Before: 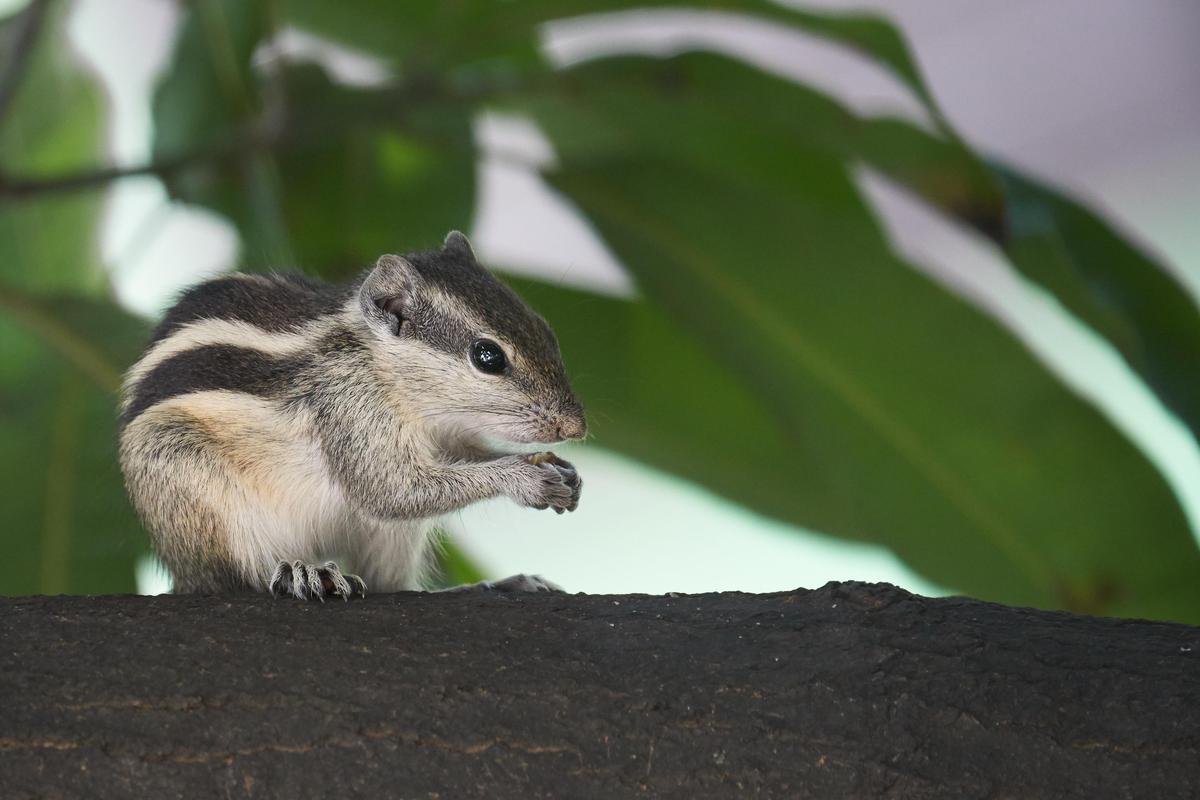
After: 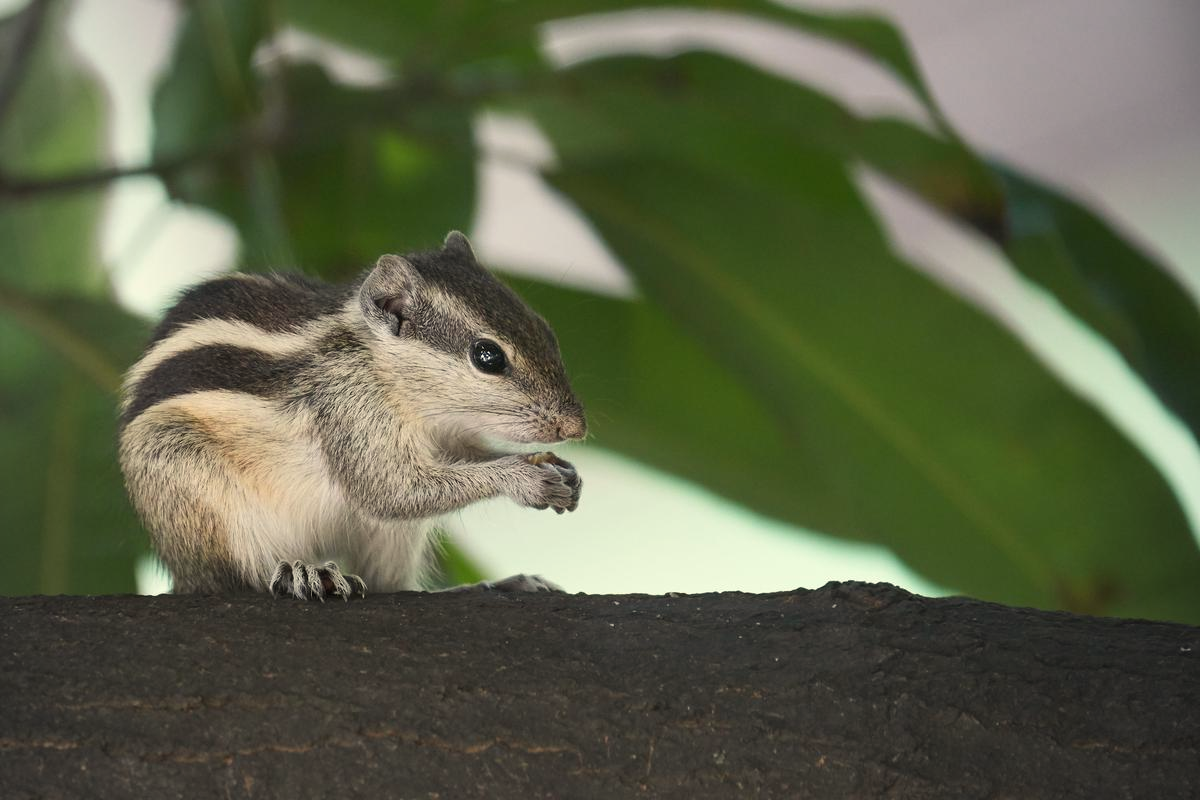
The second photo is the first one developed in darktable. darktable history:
white balance: red 1.029, blue 0.92
vignetting: brightness -0.167
